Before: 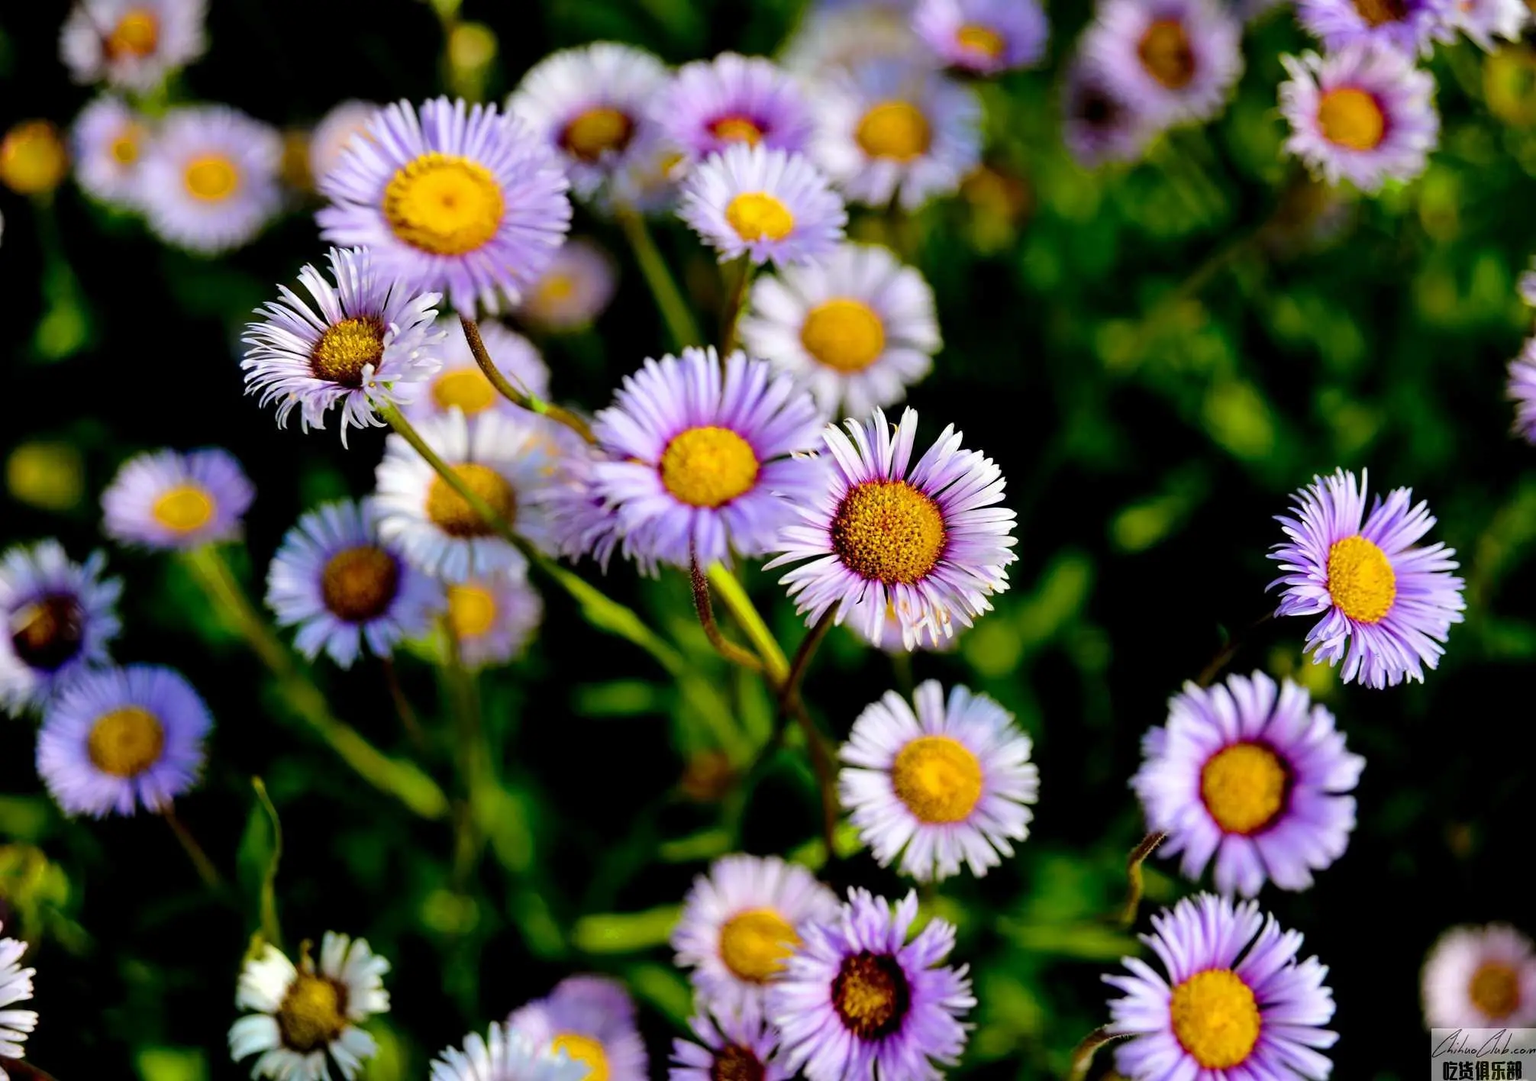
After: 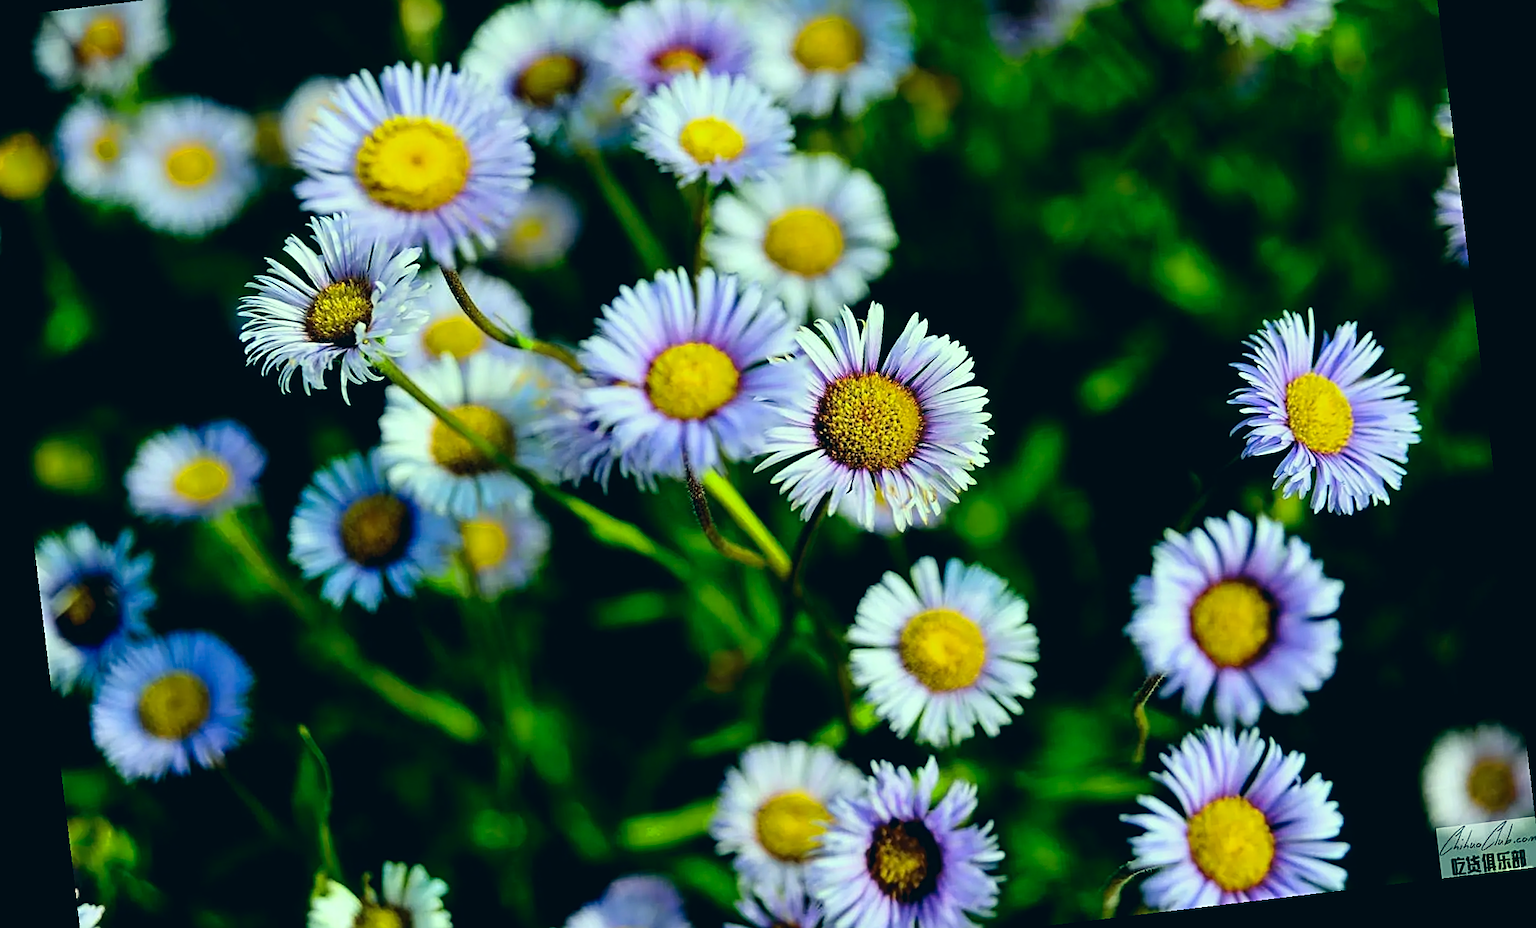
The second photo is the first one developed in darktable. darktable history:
sharpen: on, module defaults
color correction: highlights a* -20.08, highlights b* 9.8, shadows a* -20.4, shadows b* -10.76
contrast brightness saturation: contrast 0.14
crop and rotate: left 1.814%, top 12.818%, right 0.25%, bottom 9.225%
rotate and perspective: rotation -6.83°, automatic cropping off
